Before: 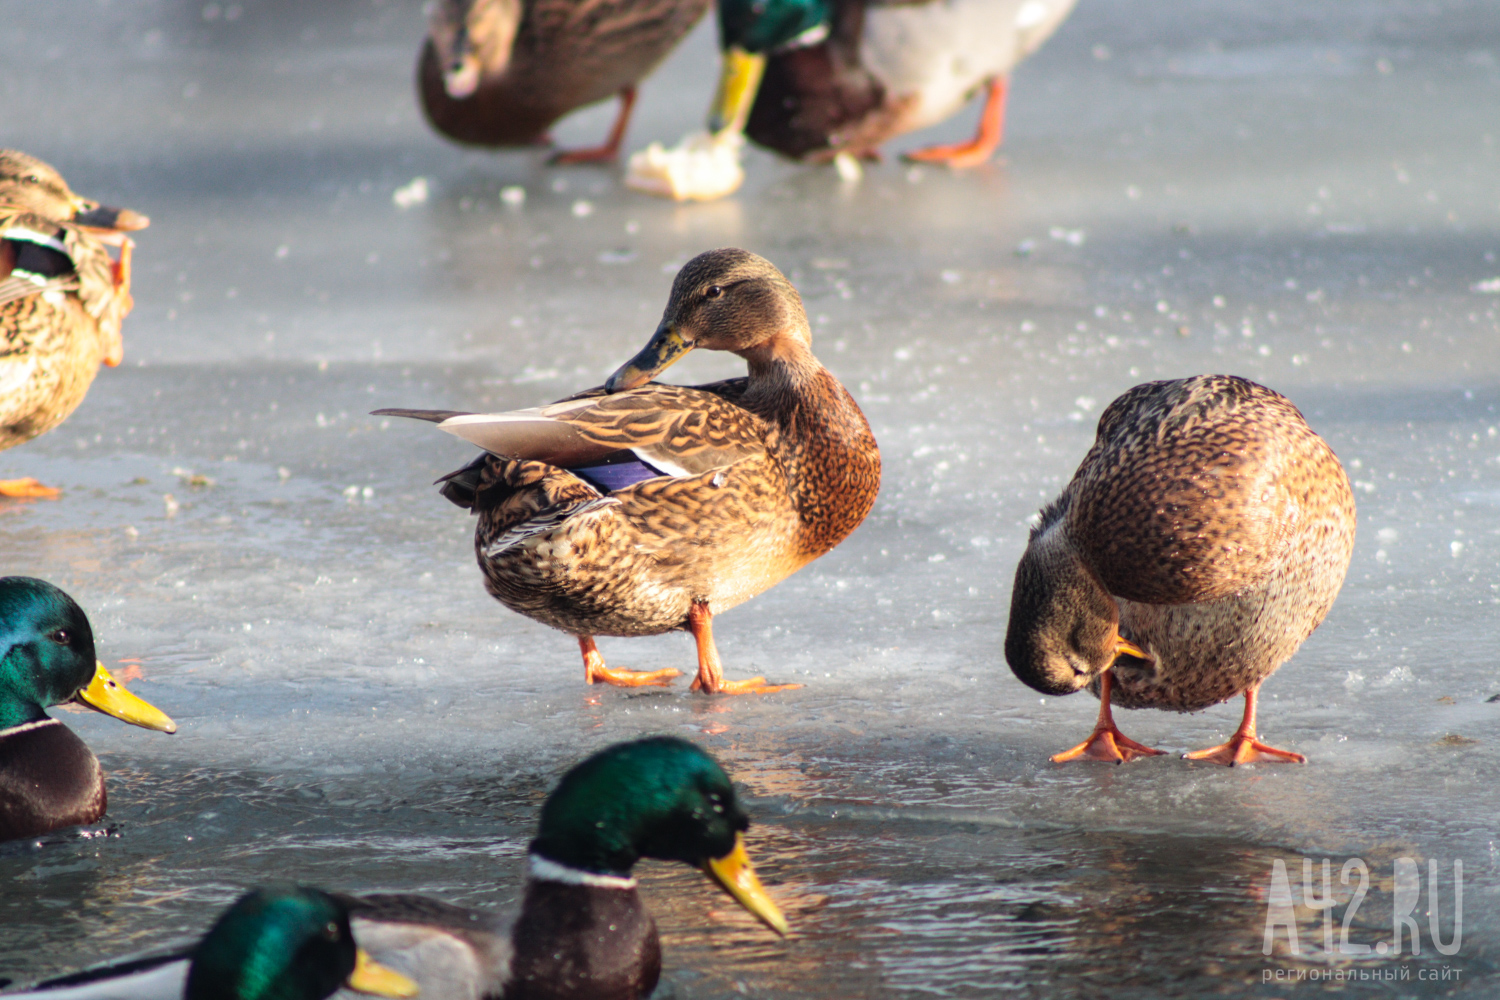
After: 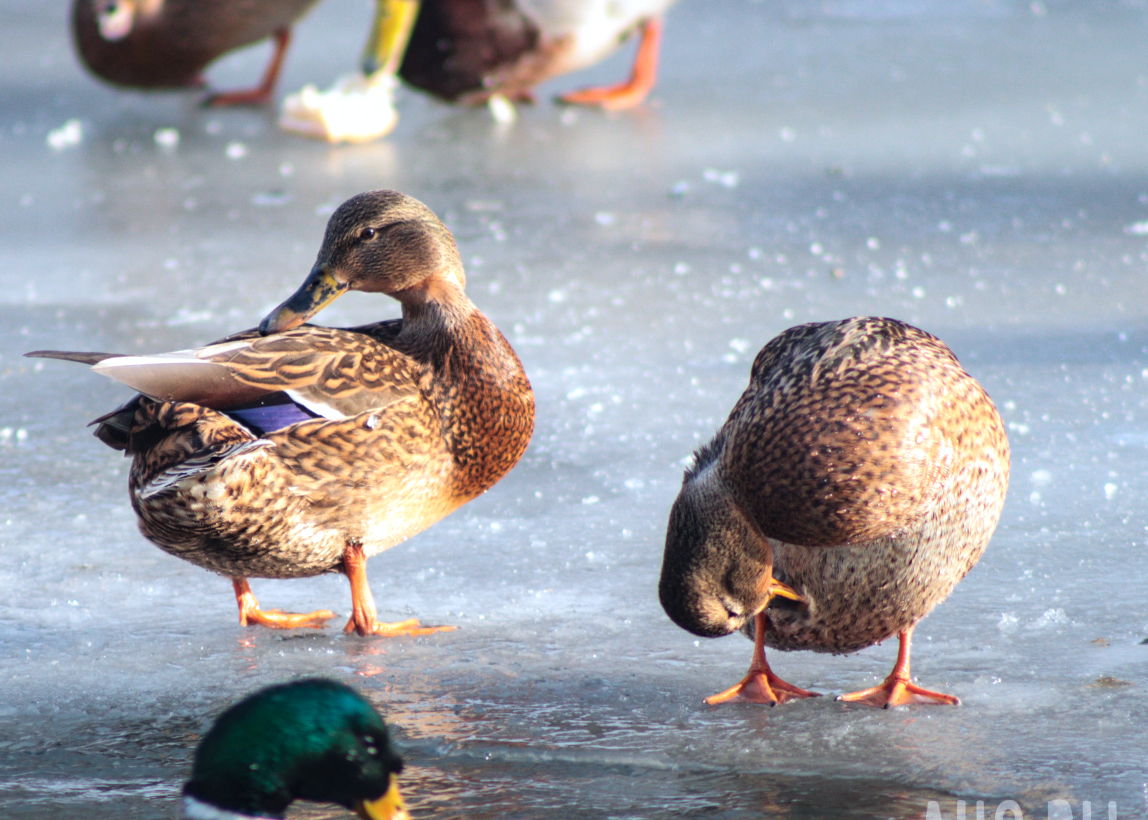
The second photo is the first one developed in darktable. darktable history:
color calibration: x 0.367, y 0.379, temperature 4395.86 K
exposure: exposure 0.178 EV, compensate exposure bias true, compensate highlight preservation false
crop: left 23.095%, top 5.827%, bottom 11.854%
